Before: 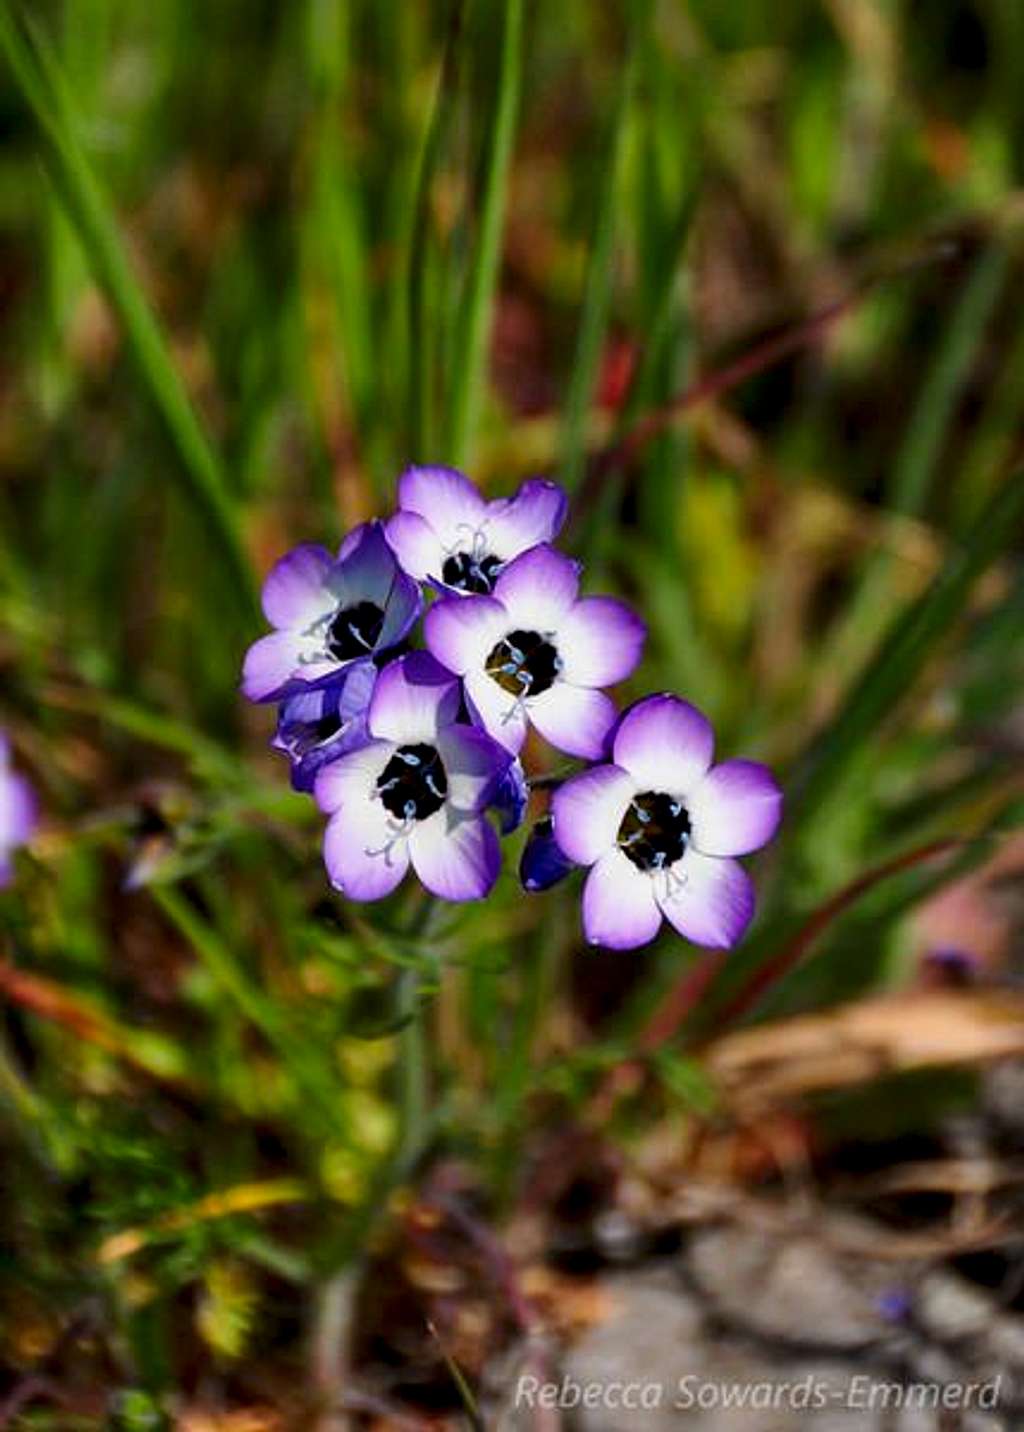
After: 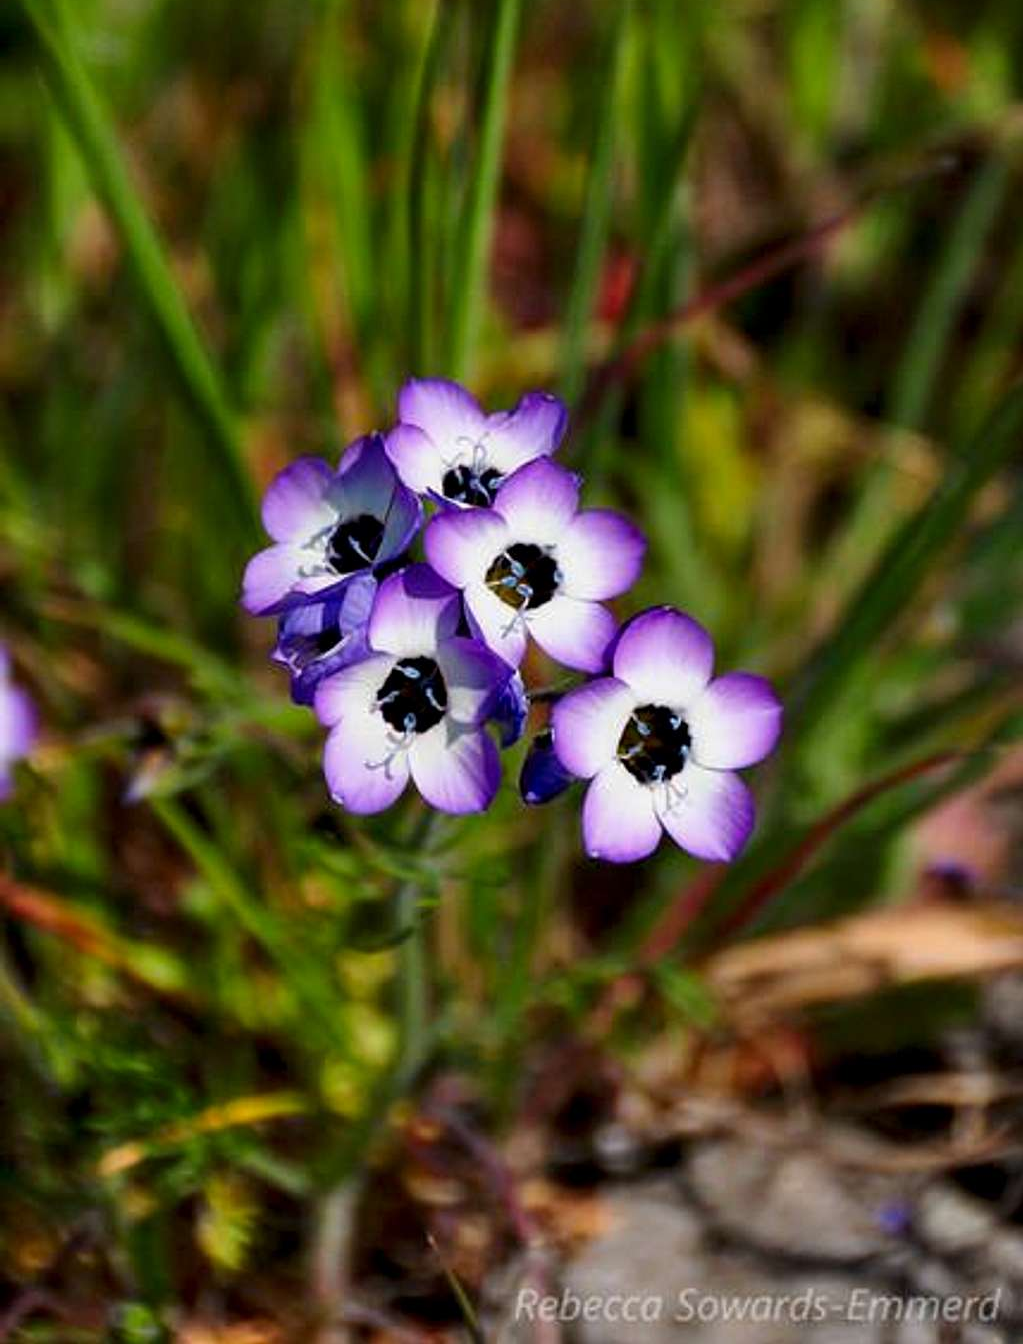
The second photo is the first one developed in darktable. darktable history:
base curve: curves: ch0 [(0, 0) (0.989, 0.992)], preserve colors none
crop and rotate: top 6.091%
